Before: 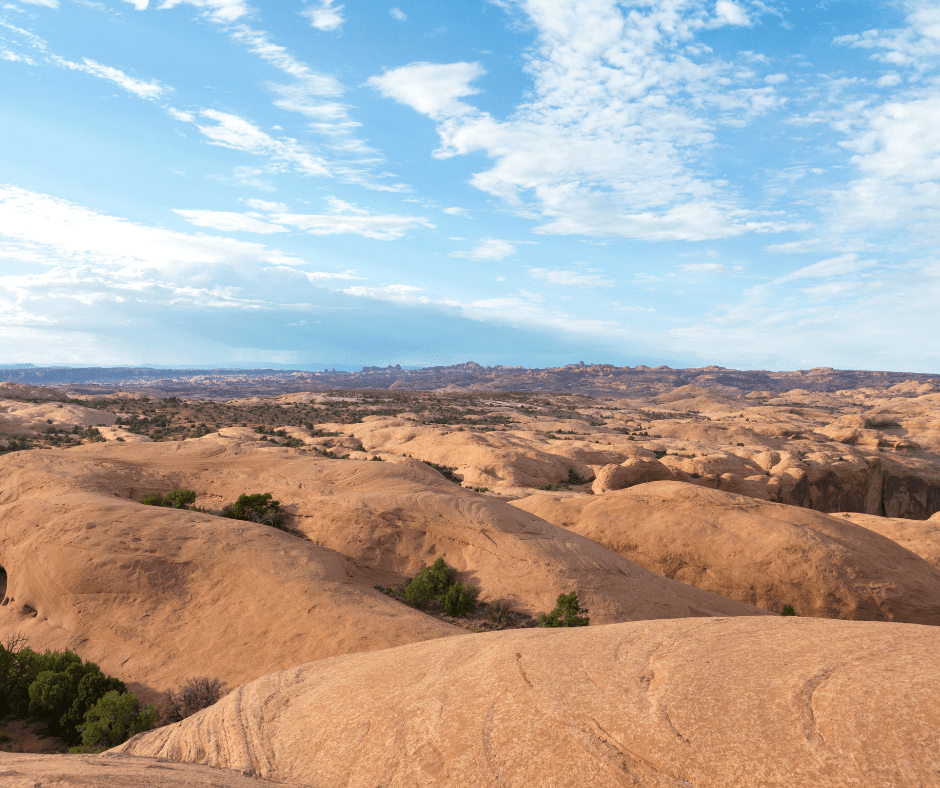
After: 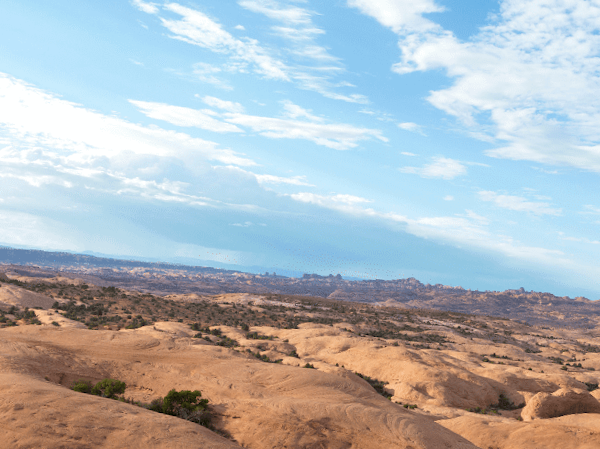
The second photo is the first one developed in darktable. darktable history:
crop and rotate: angle -5.14°, left 2.14%, top 6.74%, right 27.379%, bottom 30.402%
